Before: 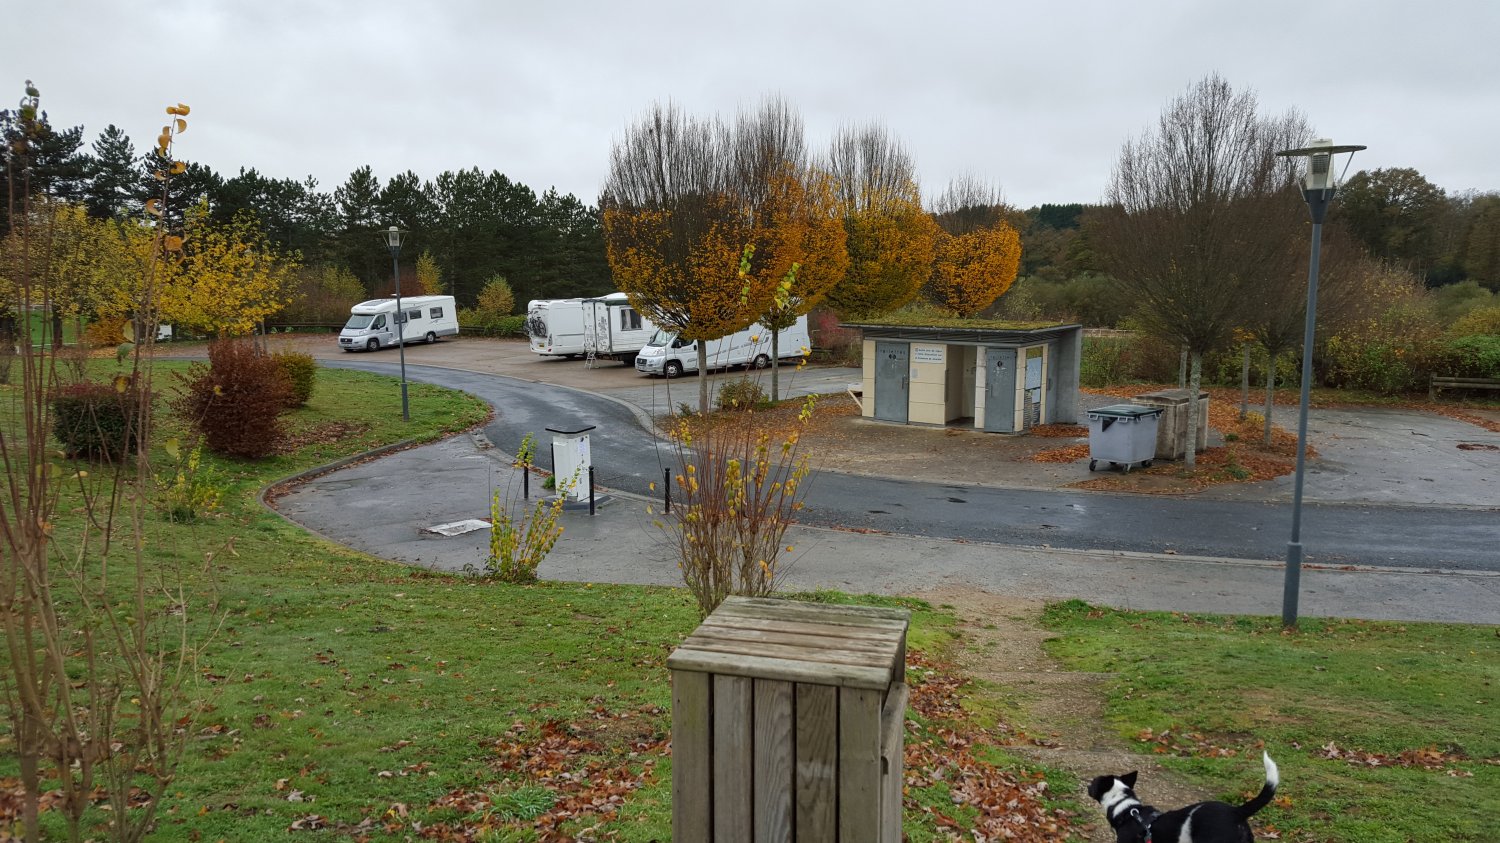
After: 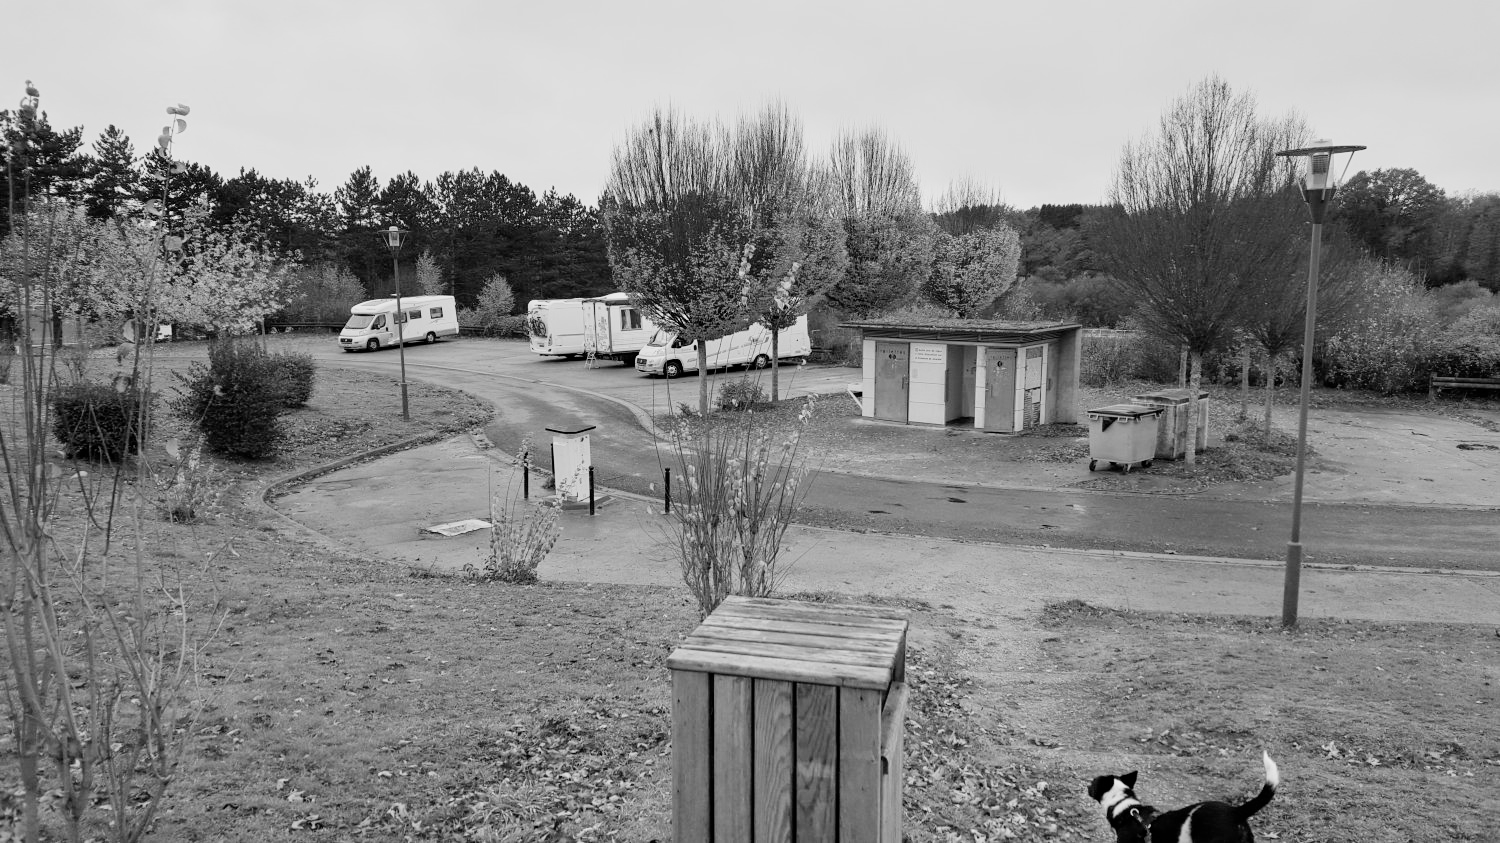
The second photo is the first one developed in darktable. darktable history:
exposure: black level correction 0.001, exposure 1 EV, compensate highlight preservation false
monochrome: a 26.22, b 42.67, size 0.8
filmic rgb: black relative exposure -7.65 EV, hardness 4.02, contrast 1.1, highlights saturation mix -30%
levels: levels [0, 0.492, 0.984]
